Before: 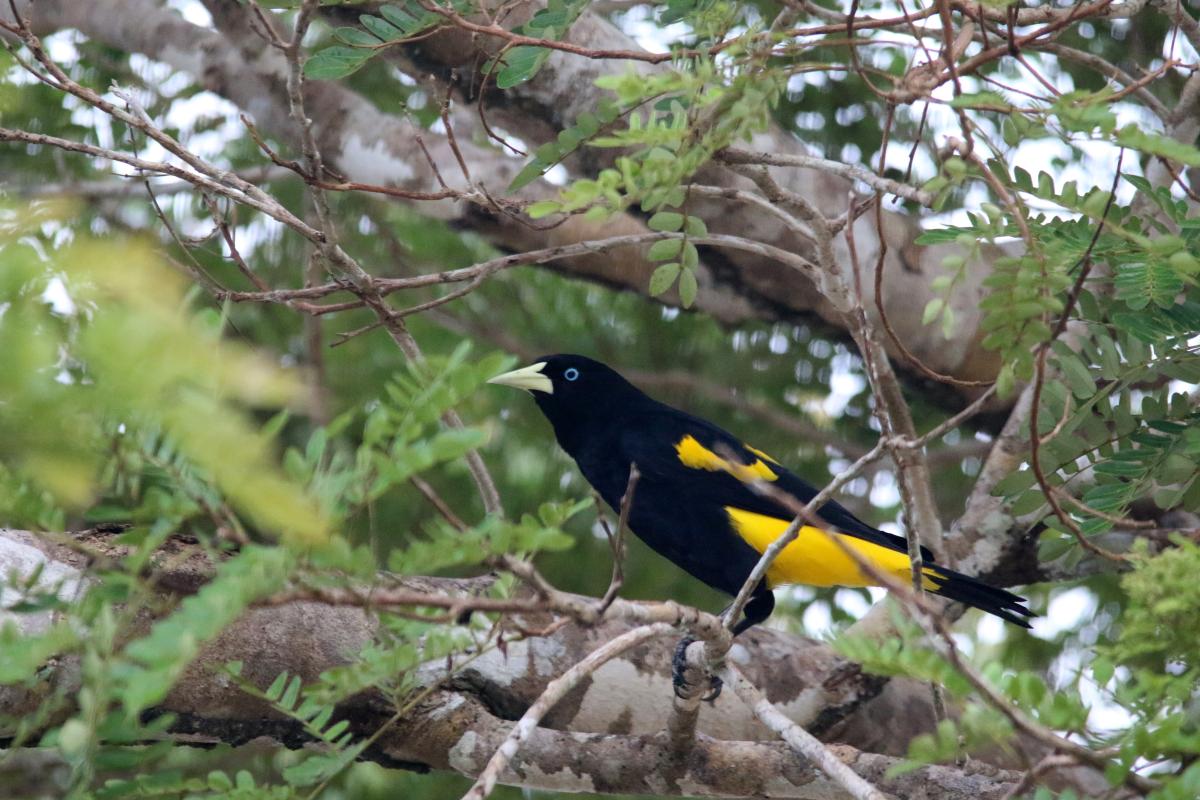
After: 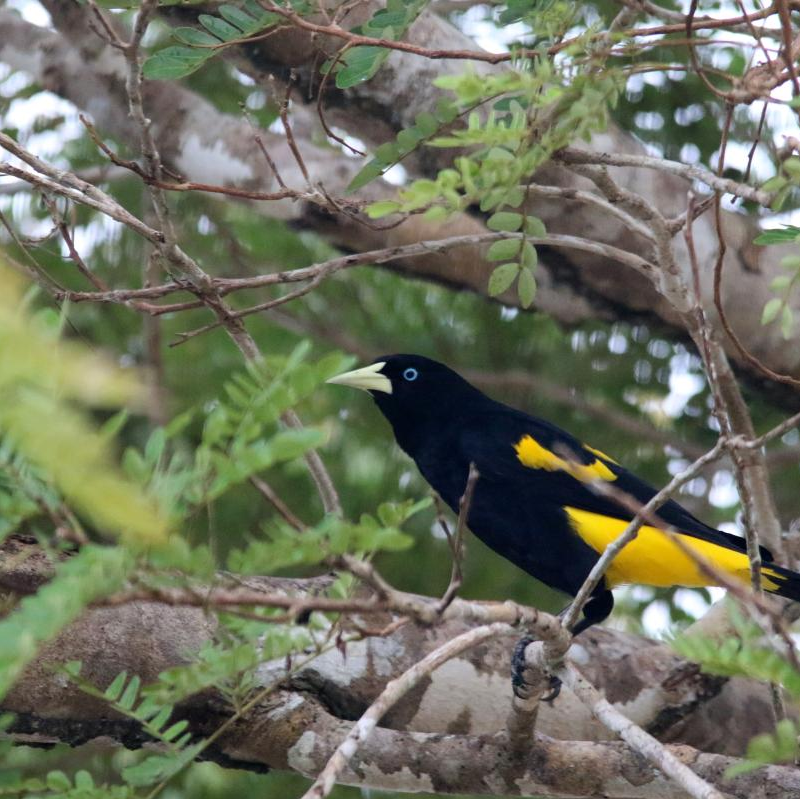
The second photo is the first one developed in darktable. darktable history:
crop and rotate: left 13.437%, right 19.867%
